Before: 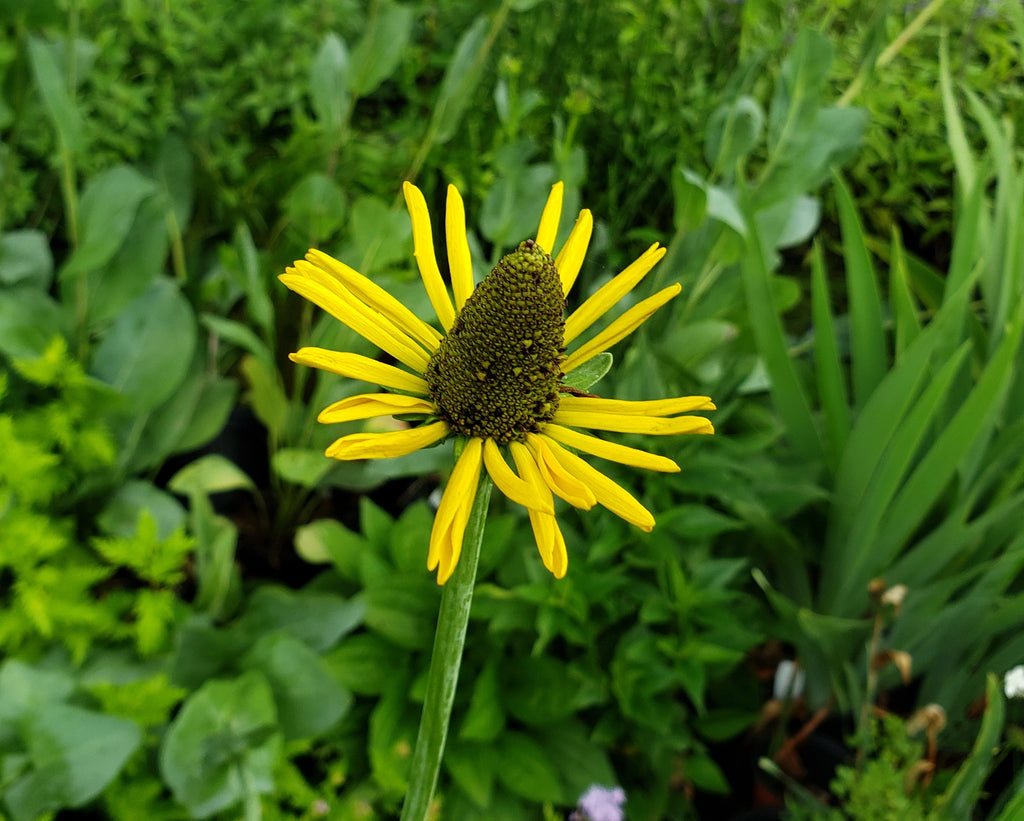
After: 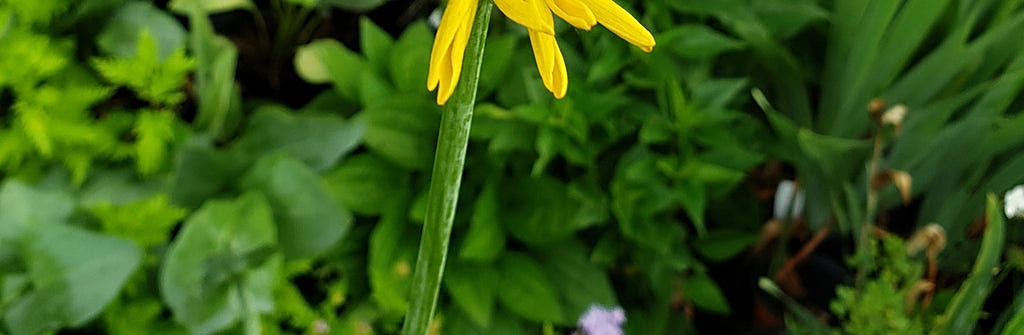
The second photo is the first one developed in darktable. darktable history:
crop and rotate: top 58.52%, bottom 0.639%
sharpen: on, module defaults
